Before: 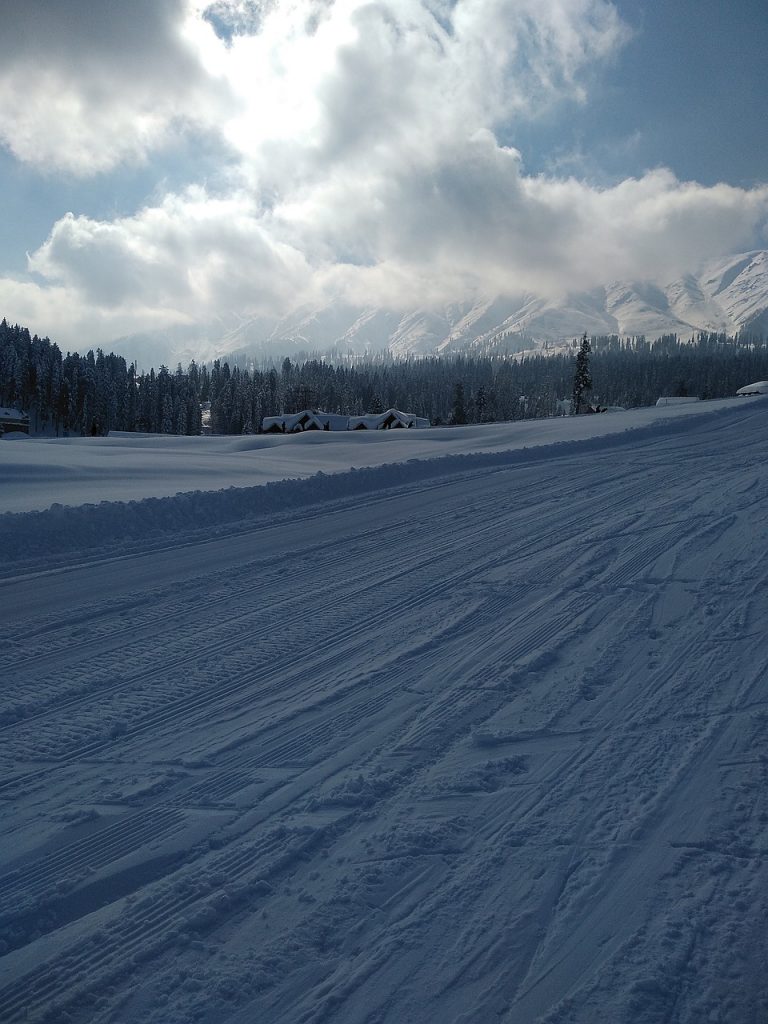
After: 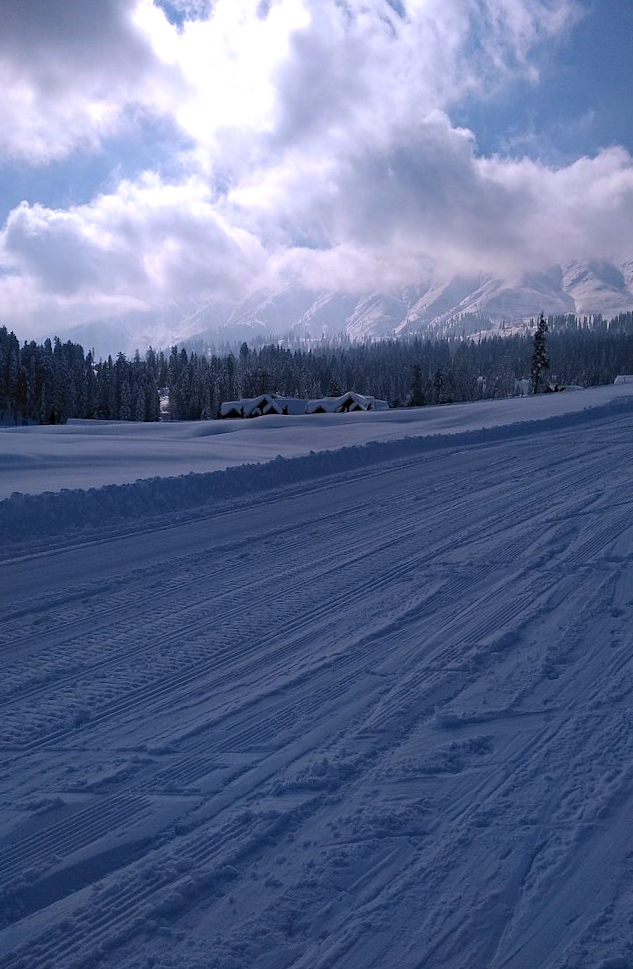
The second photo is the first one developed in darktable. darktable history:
white balance: red 1.042, blue 1.17
crop and rotate: angle 1°, left 4.281%, top 0.642%, right 11.383%, bottom 2.486%
haze removal: compatibility mode true, adaptive false
